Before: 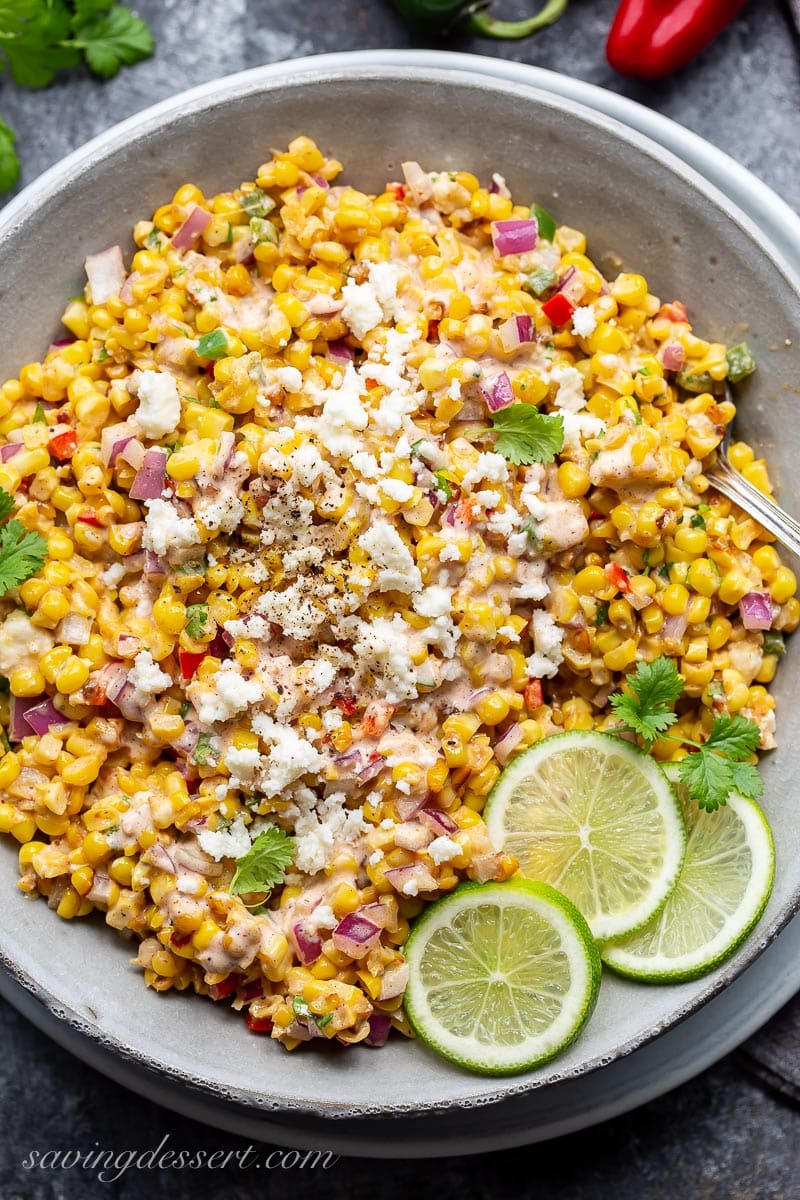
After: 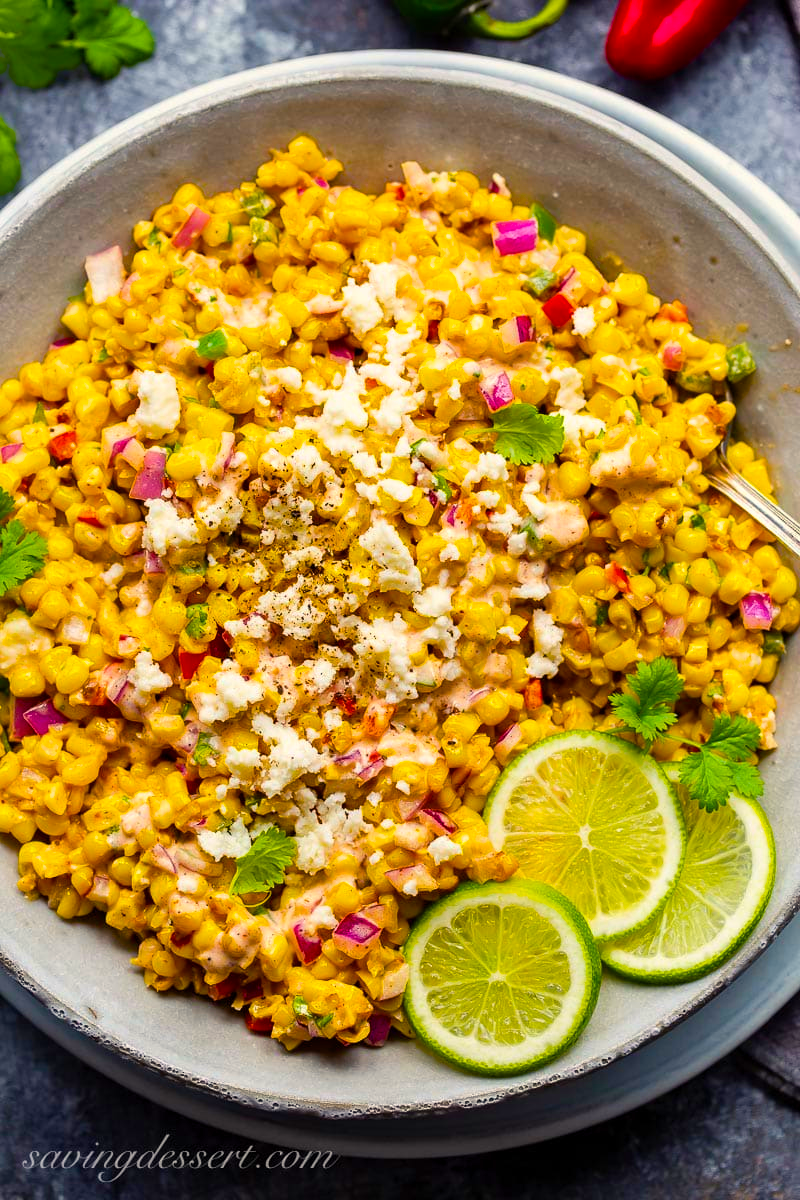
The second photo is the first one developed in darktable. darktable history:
color balance rgb: highlights gain › chroma 3.066%, highlights gain › hue 78.68°, linear chroma grading › global chroma 41.601%, perceptual saturation grading › global saturation 31.039%, global vibrance 20%
